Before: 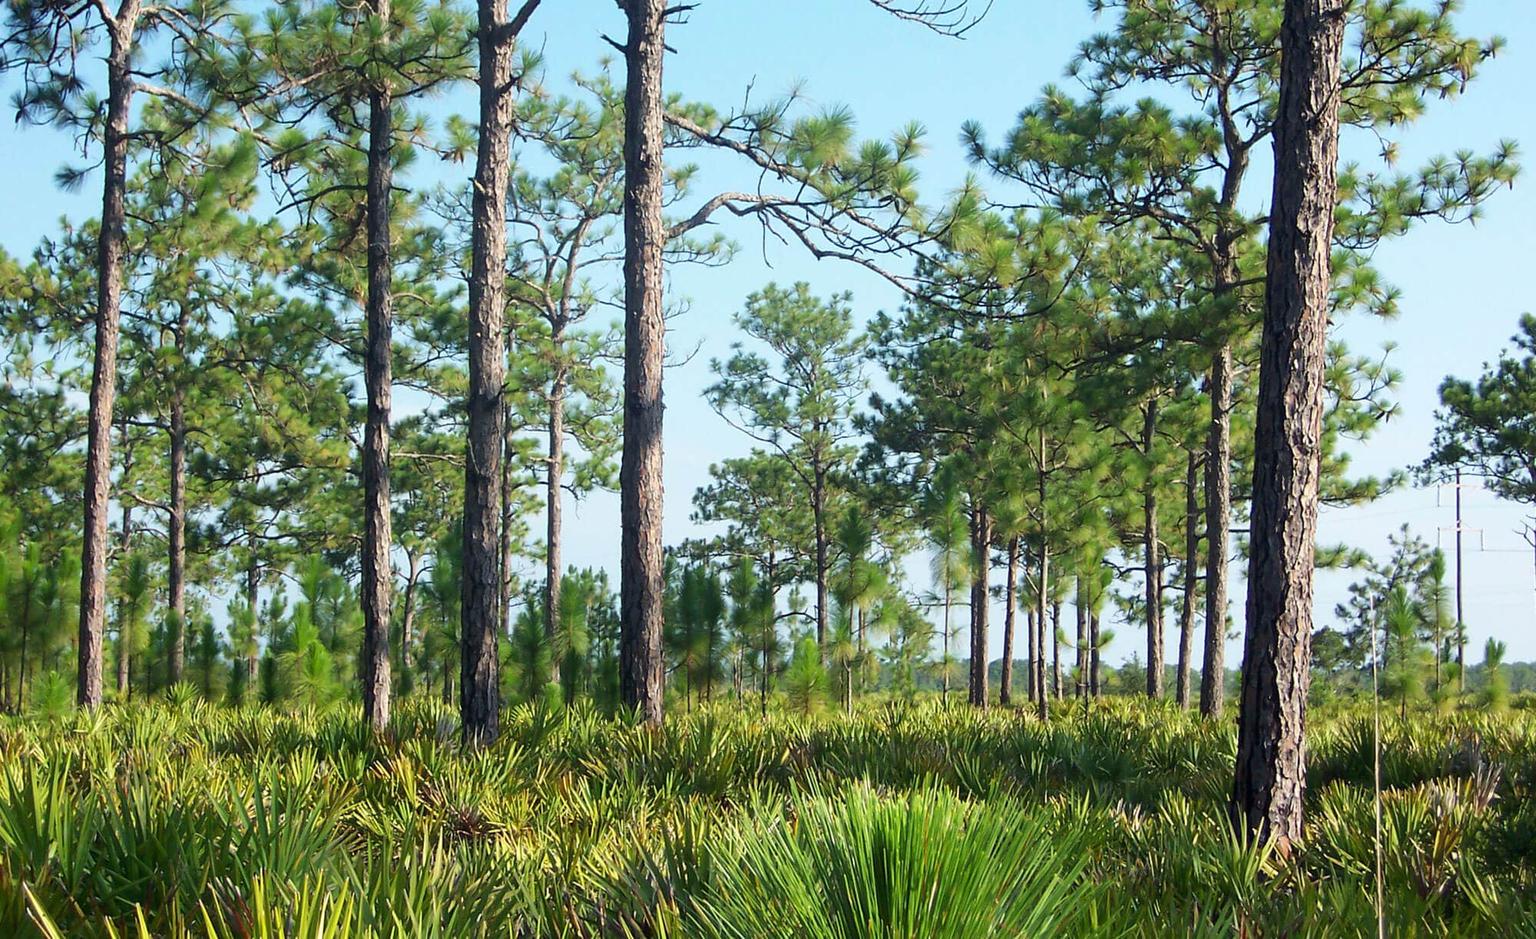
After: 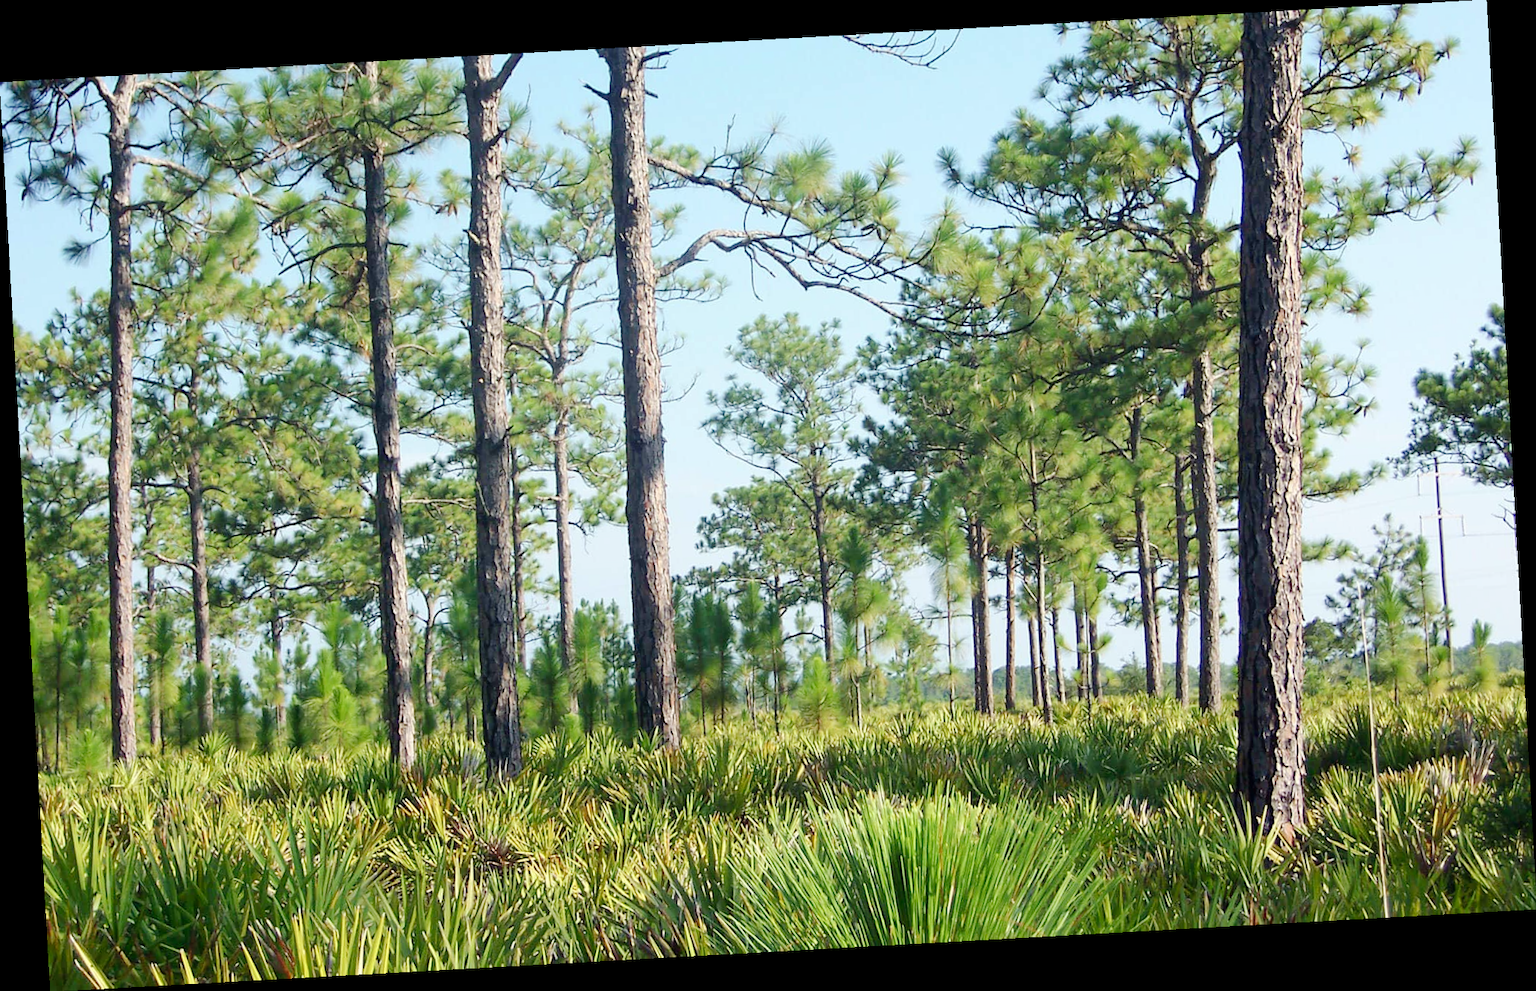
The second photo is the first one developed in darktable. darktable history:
tone curve: curves: ch0 [(0, 0) (0.003, 0.004) (0.011, 0.015) (0.025, 0.033) (0.044, 0.058) (0.069, 0.091) (0.1, 0.131) (0.136, 0.179) (0.177, 0.233) (0.224, 0.295) (0.277, 0.364) (0.335, 0.434) (0.399, 0.51) (0.468, 0.583) (0.543, 0.654) (0.623, 0.724) (0.709, 0.789) (0.801, 0.852) (0.898, 0.924) (1, 1)], preserve colors none
rotate and perspective: rotation -3.18°, automatic cropping off
